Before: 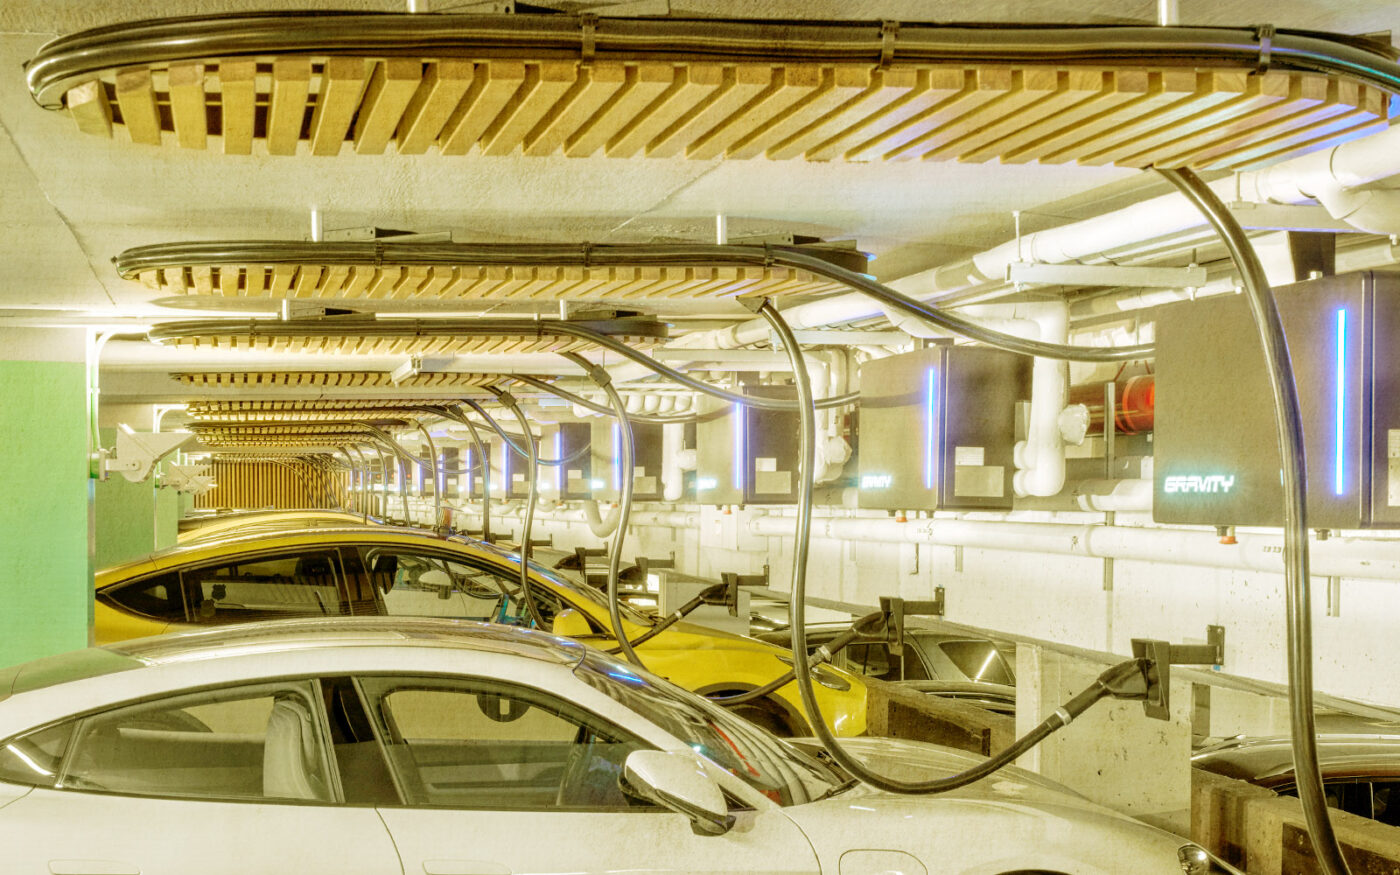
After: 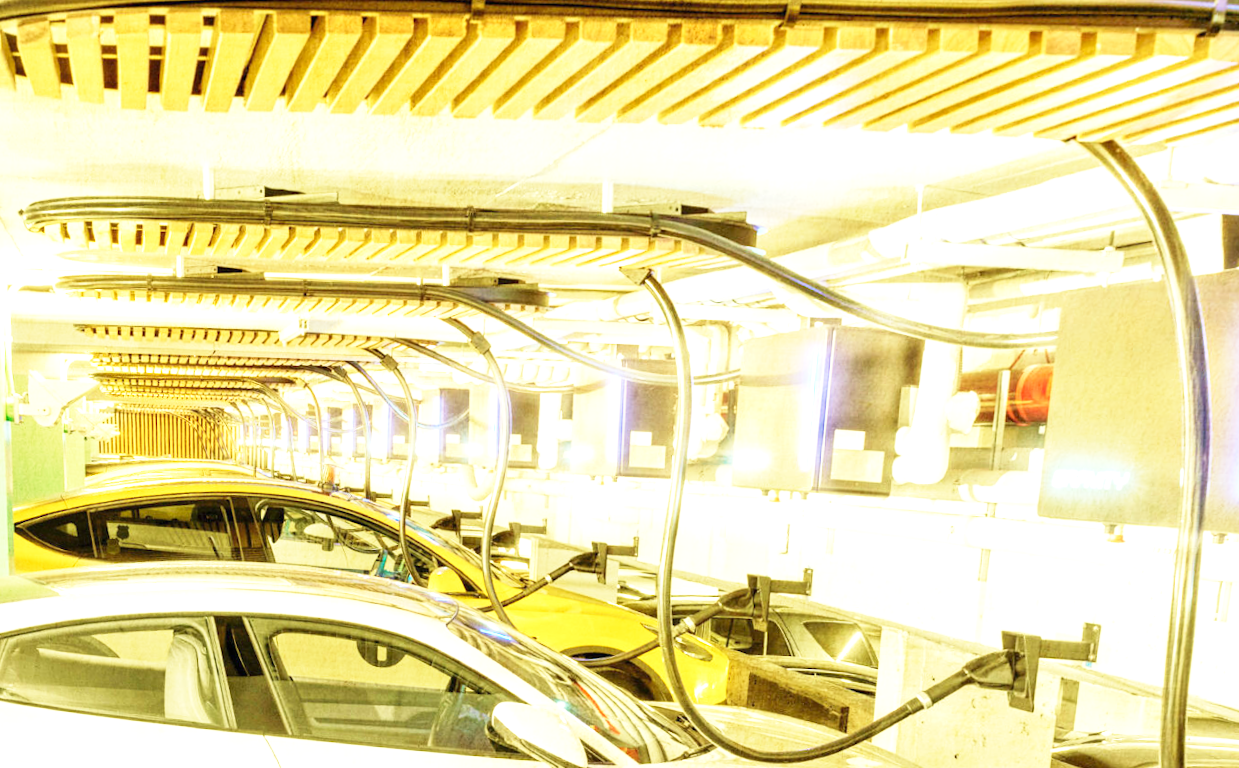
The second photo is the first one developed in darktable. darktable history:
rotate and perspective: rotation 0.062°, lens shift (vertical) 0.115, lens shift (horizontal) -0.133, crop left 0.047, crop right 0.94, crop top 0.061, crop bottom 0.94
crop and rotate: angle -2.38°
base curve: curves: ch0 [(0, 0) (0.579, 0.807) (1, 1)], preserve colors none
exposure: black level correction 0, exposure 0.9 EV, compensate highlight preservation false
